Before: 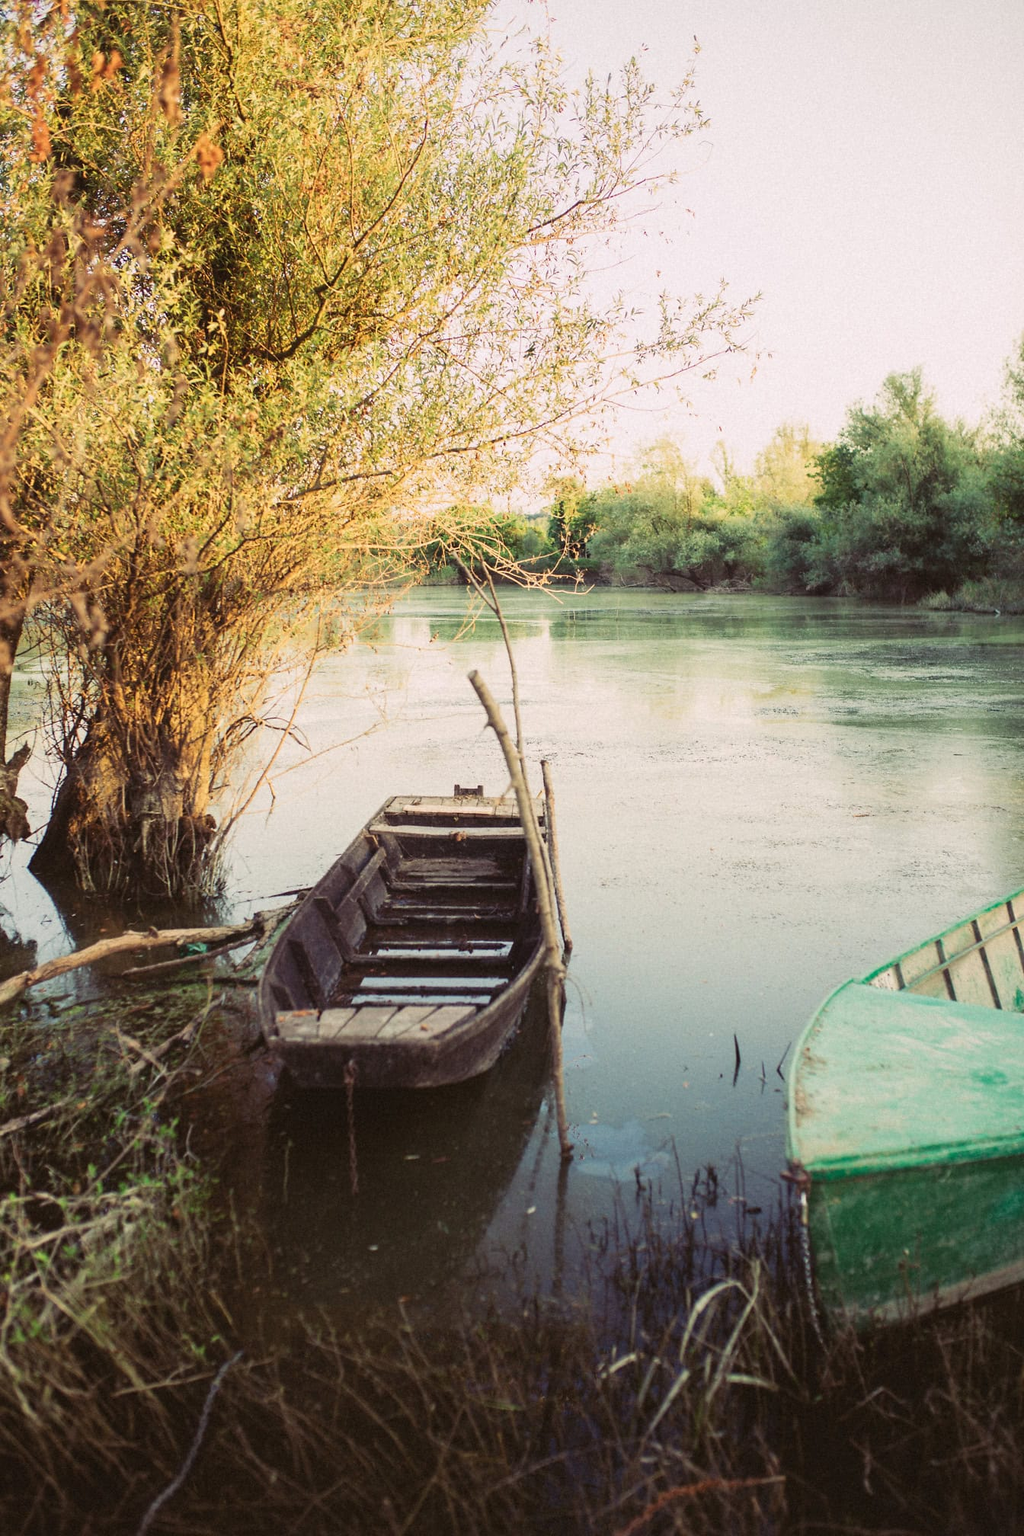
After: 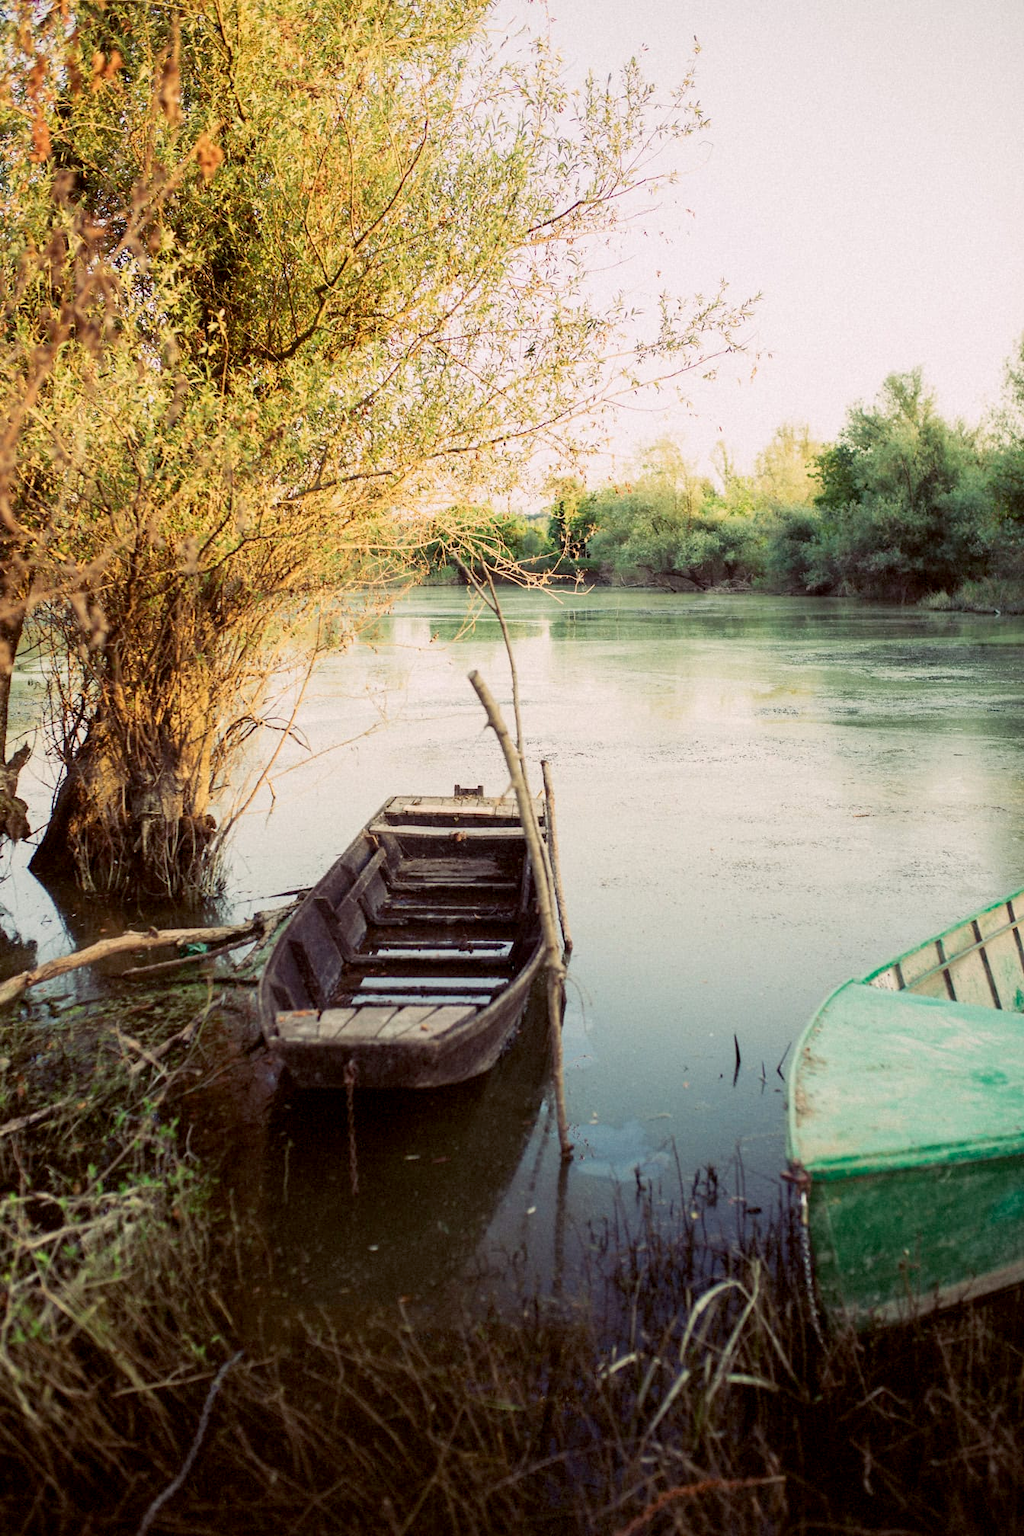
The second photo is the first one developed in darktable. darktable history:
exposure: black level correction 0.009, compensate highlight preservation false
